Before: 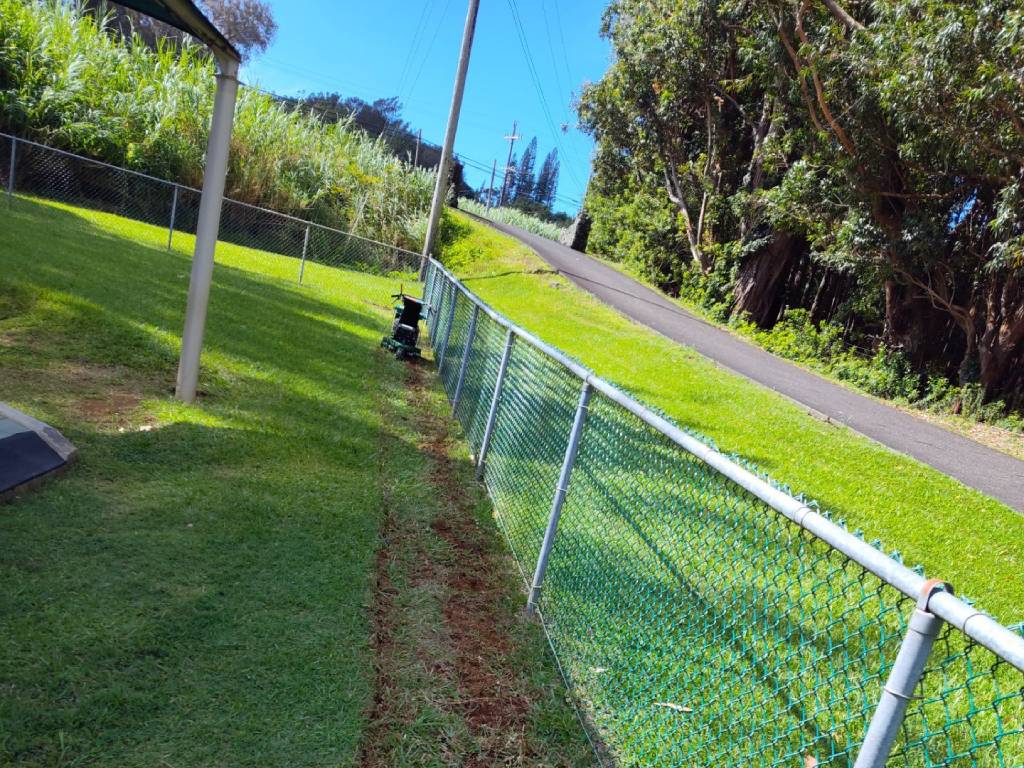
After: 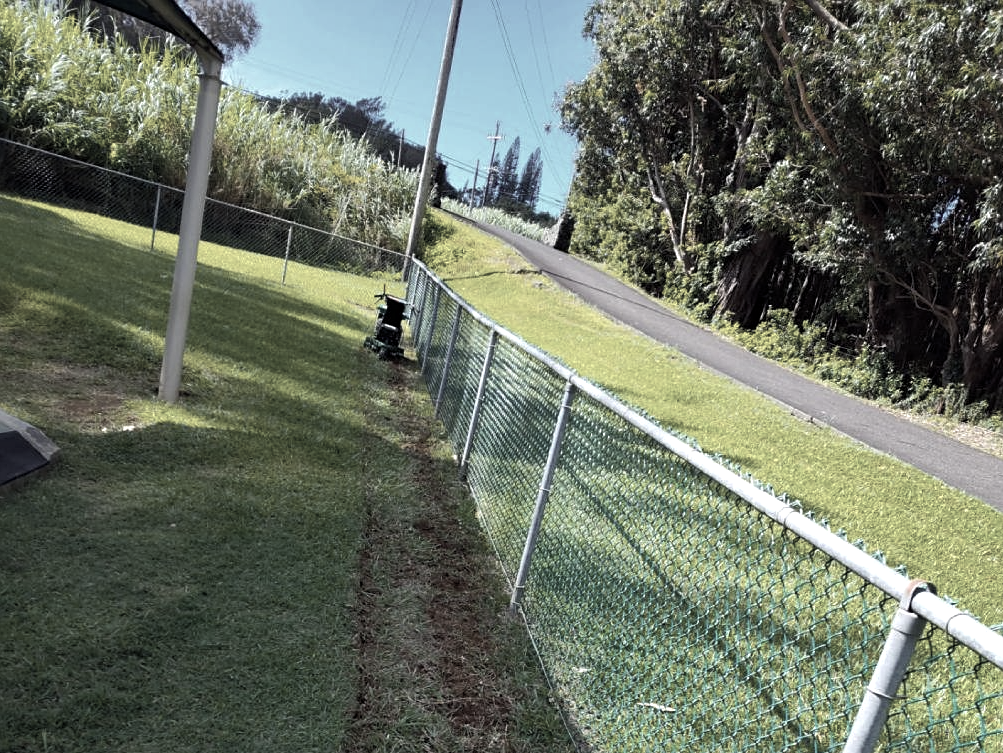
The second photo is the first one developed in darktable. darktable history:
color correction: highlights b* 0, saturation 0.293
color balance rgb: shadows lift › chroma 2.052%, shadows lift › hue 248.55°, power › hue 61.5°, linear chroma grading › global chroma 15.604%, perceptual saturation grading › global saturation 25.046%, perceptual brilliance grading › highlights 13.073%, perceptual brilliance grading › mid-tones 7.748%, perceptual brilliance grading › shadows -16.829%
crop: left 1.683%, right 0.278%, bottom 1.853%
shadows and highlights: shadows 25.73, highlights -25.34
sharpen: amount 0.202
exposure: black level correction 0.001, exposure -0.199 EV, compensate exposure bias true, compensate highlight preservation false
tone equalizer: on, module defaults
